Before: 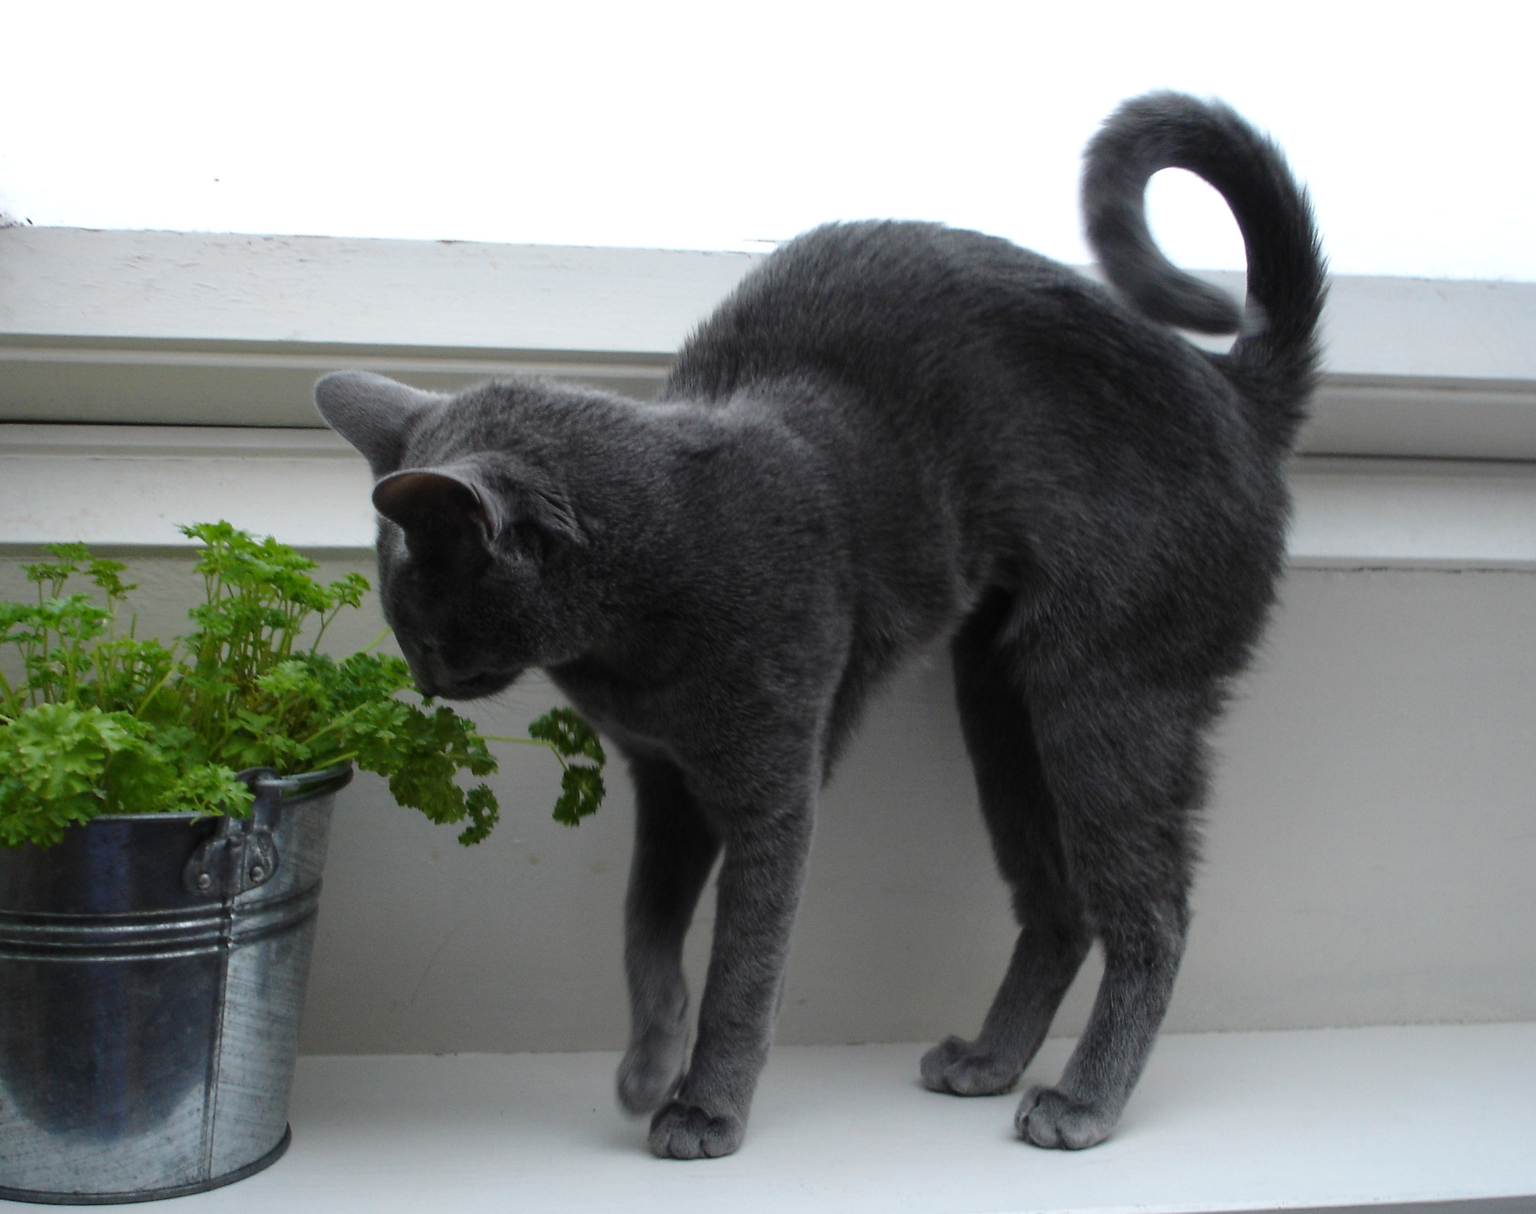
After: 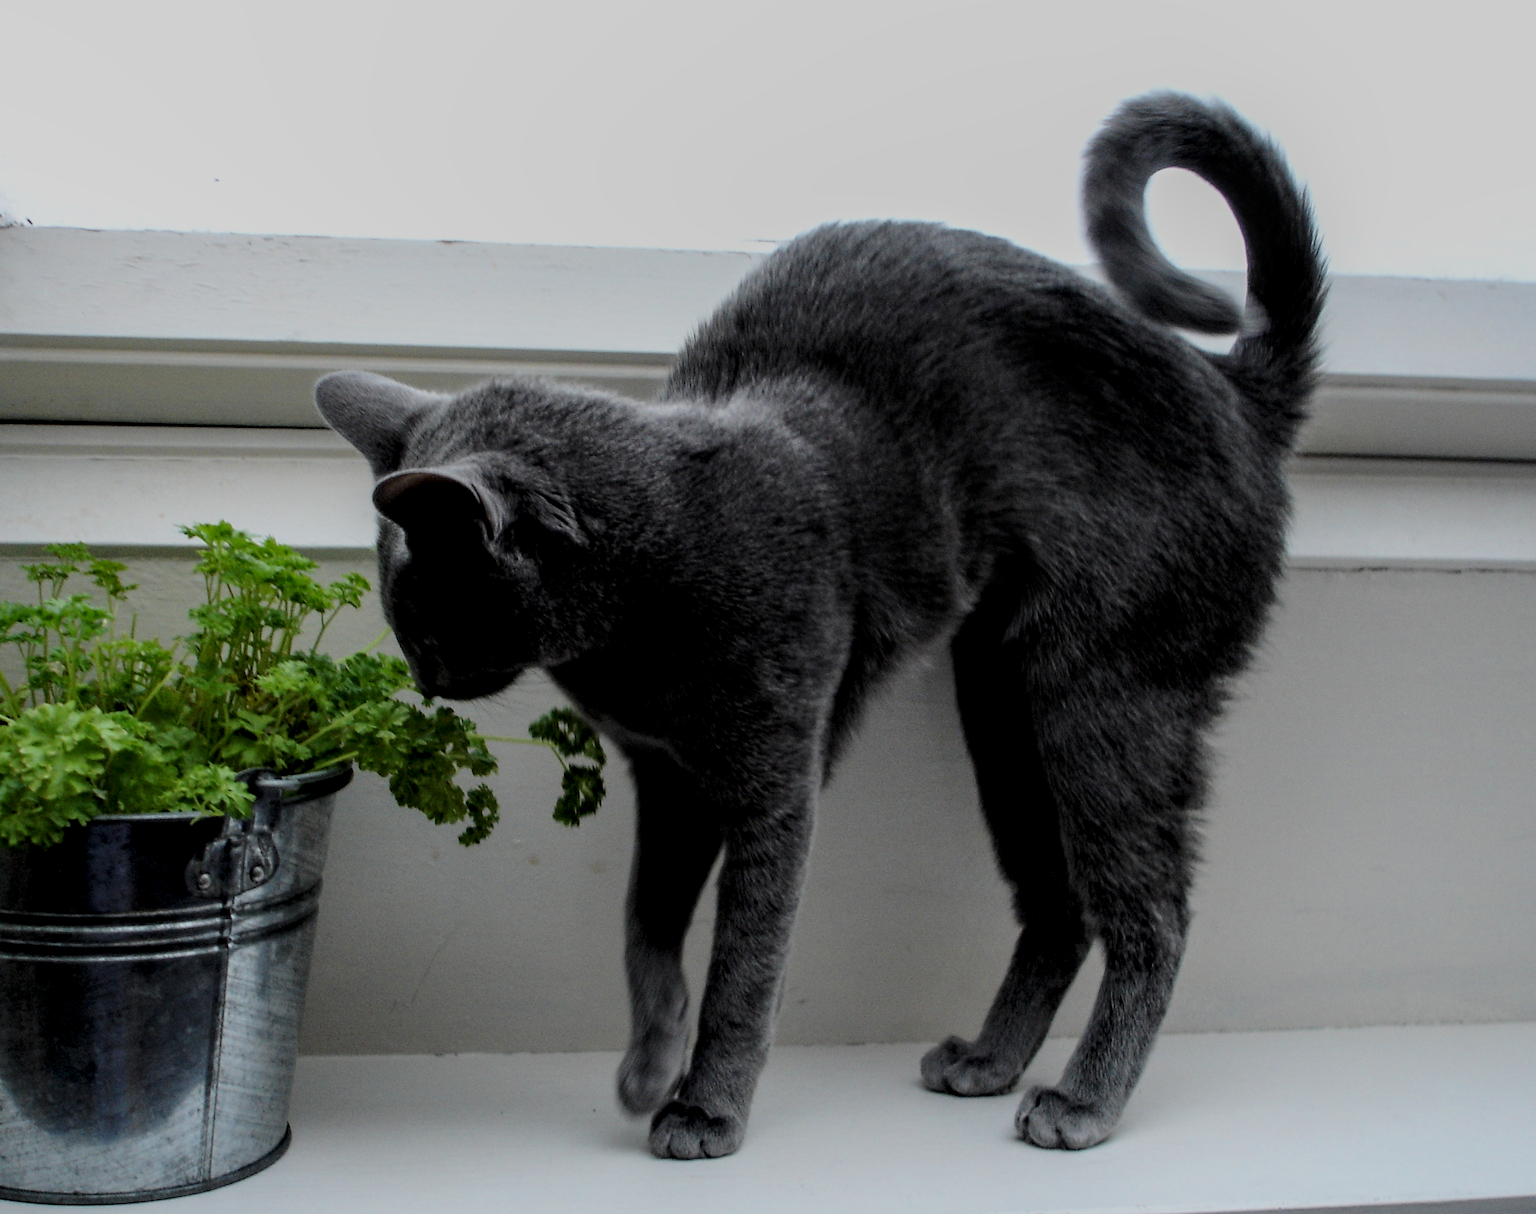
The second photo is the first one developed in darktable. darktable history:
local contrast: highlights 40%, shadows 60%, detail 136%, midtone range 0.514
filmic rgb: black relative exposure -7.15 EV, white relative exposure 5.36 EV, hardness 3.02, color science v6 (2022)
